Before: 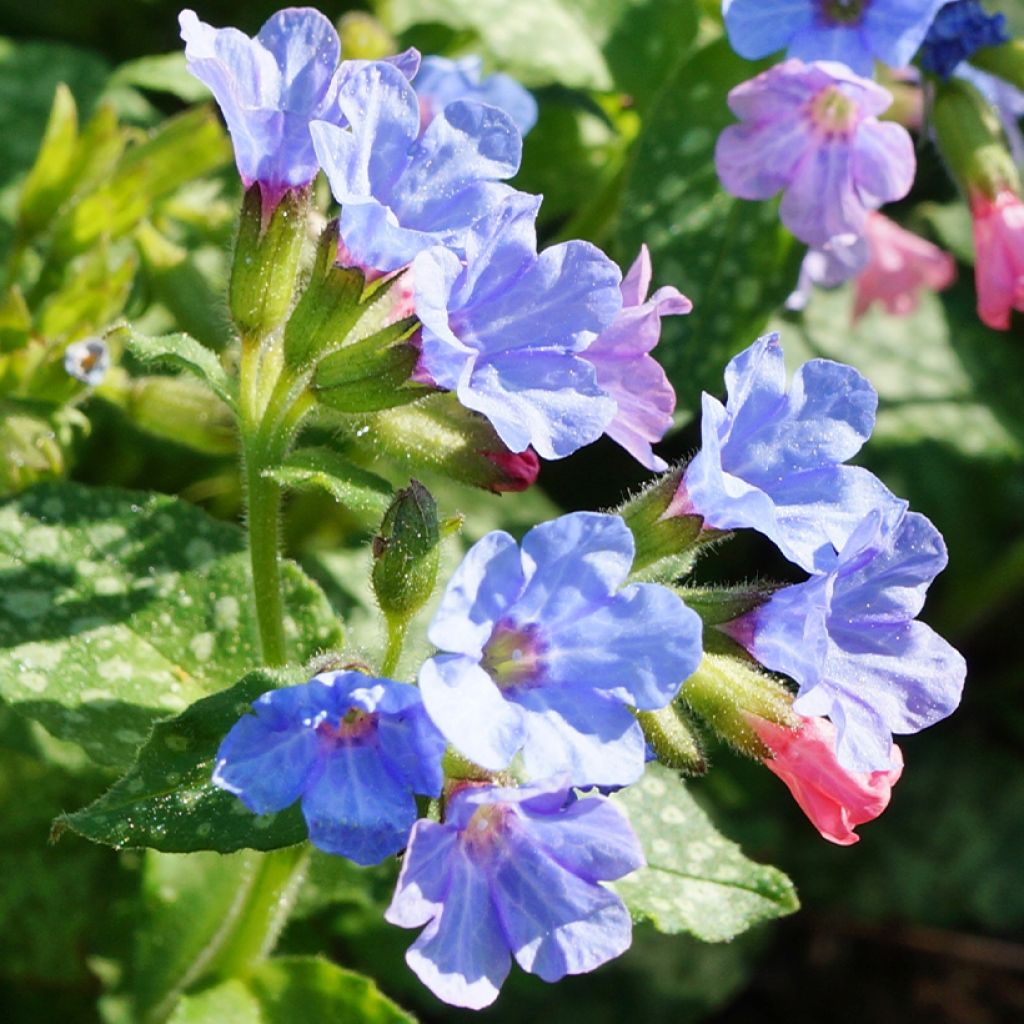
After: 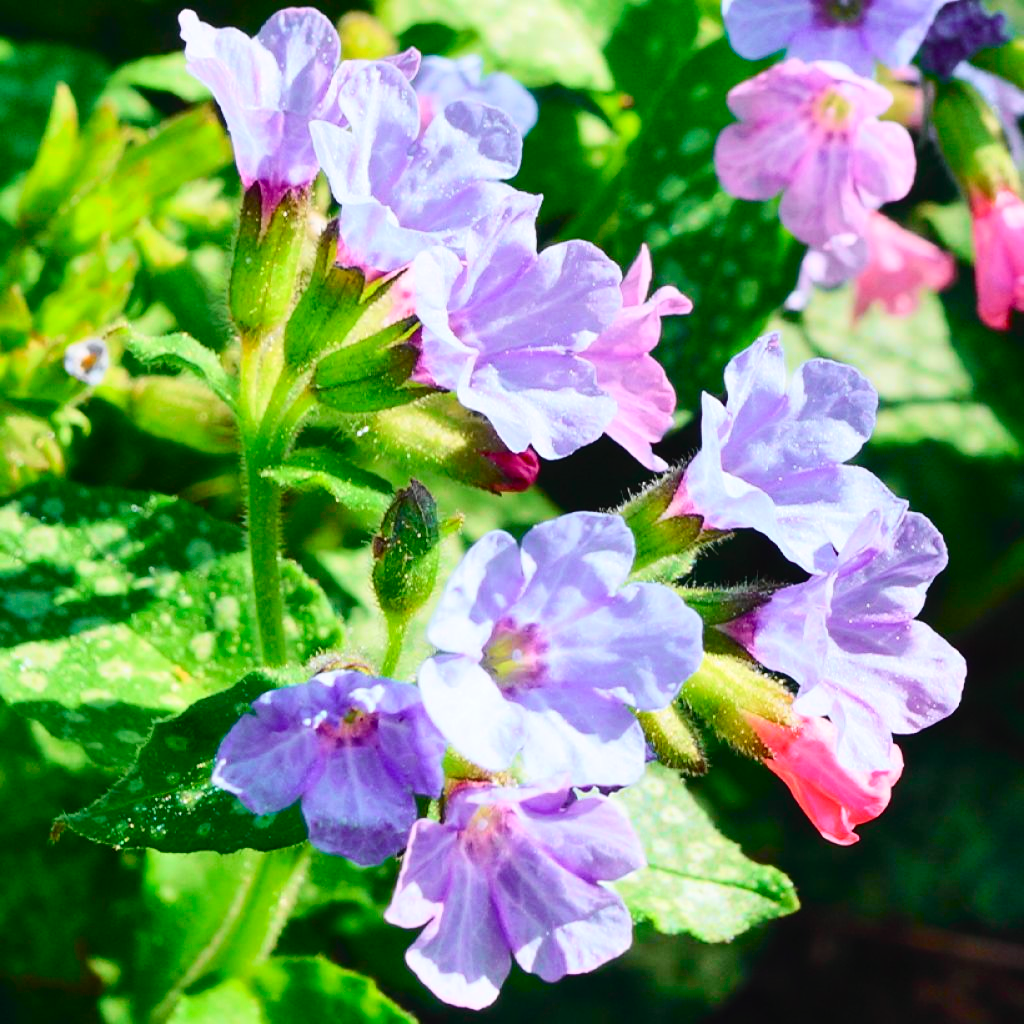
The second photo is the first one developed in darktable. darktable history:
tone curve: curves: ch0 [(0, 0.023) (0.103, 0.087) (0.295, 0.297) (0.445, 0.531) (0.553, 0.665) (0.735, 0.843) (0.994, 1)]; ch1 [(0, 0) (0.427, 0.346) (0.456, 0.426) (0.484, 0.483) (0.509, 0.514) (0.535, 0.56) (0.581, 0.632) (0.646, 0.715) (1, 1)]; ch2 [(0, 0) (0.369, 0.388) (0.449, 0.431) (0.501, 0.495) (0.533, 0.518) (0.572, 0.612) (0.677, 0.752) (1, 1)], color space Lab, independent channels, preserve colors none
